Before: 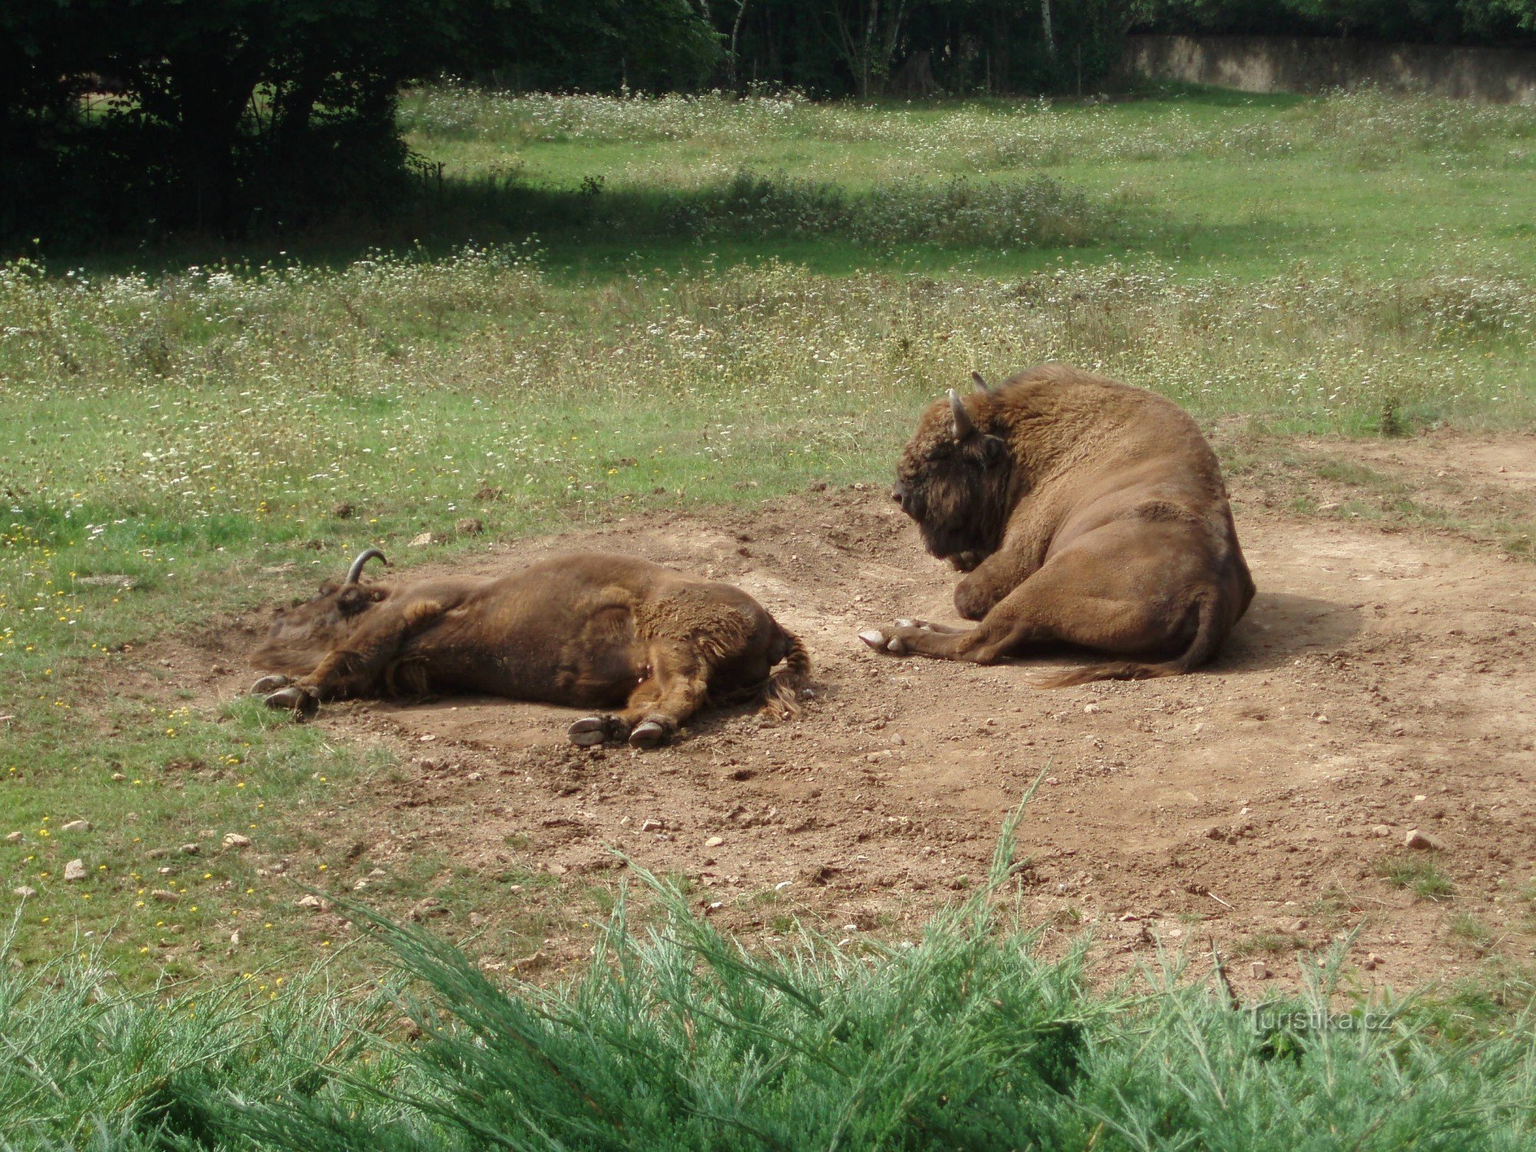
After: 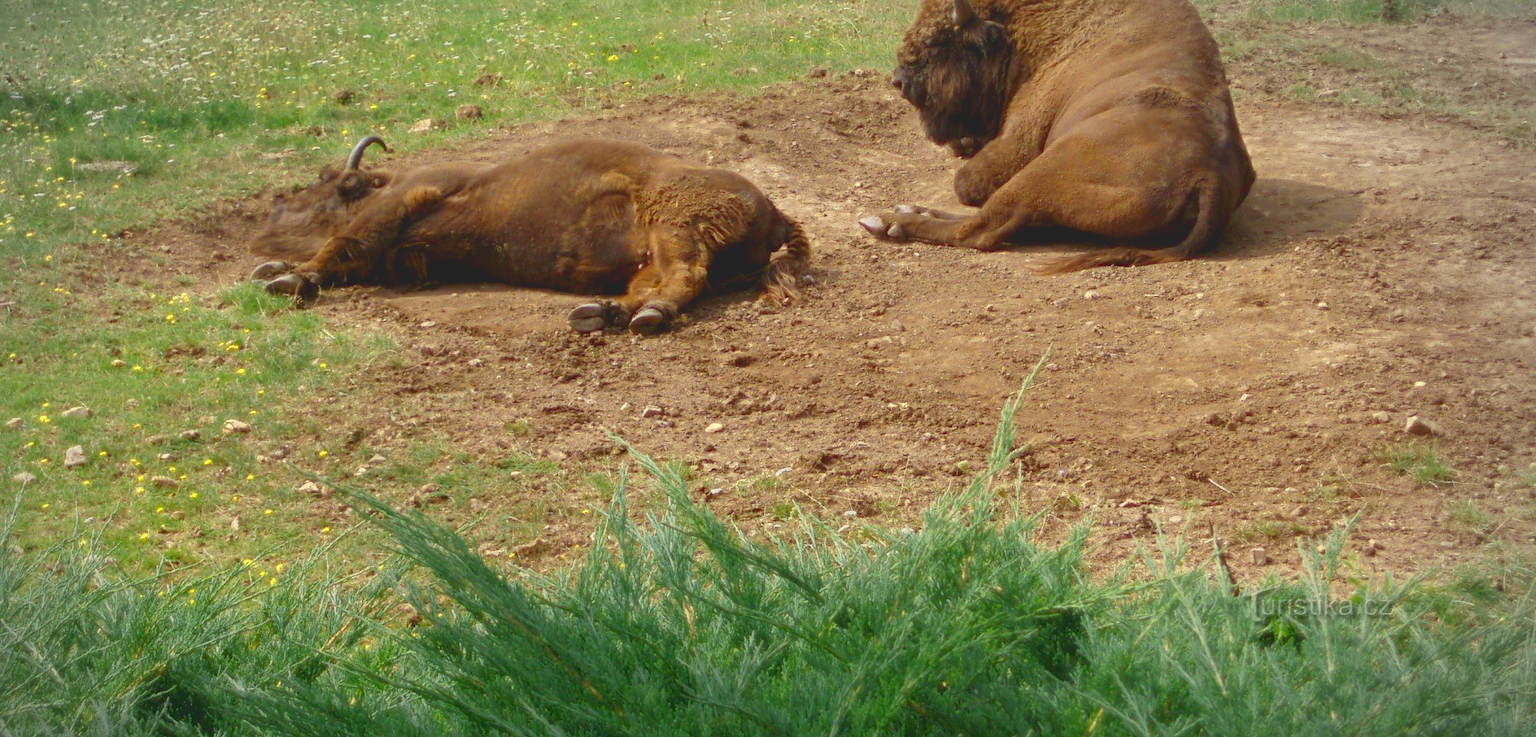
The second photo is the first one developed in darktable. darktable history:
crop and rotate: top 35.968%
contrast brightness saturation: contrast -0.2, saturation 0.189
exposure: black level correction 0.007, exposure 0.098 EV, compensate exposure bias true, compensate highlight preservation false
color calibration: illuminant same as pipeline (D50), adaptation XYZ, x 0.346, y 0.358, temperature 5015 K
shadows and highlights: highlights color adjustment 52.77%
vignetting: fall-off start 78.93%, brightness -0.264, center (-0.036, 0.15), width/height ratio 1.328
color zones: curves: ch0 [(0, 0.485) (0.178, 0.476) (0.261, 0.623) (0.411, 0.403) (0.708, 0.603) (0.934, 0.412)]; ch1 [(0.003, 0.485) (0.149, 0.496) (0.229, 0.584) (0.326, 0.551) (0.484, 0.262) (0.757, 0.643)]
